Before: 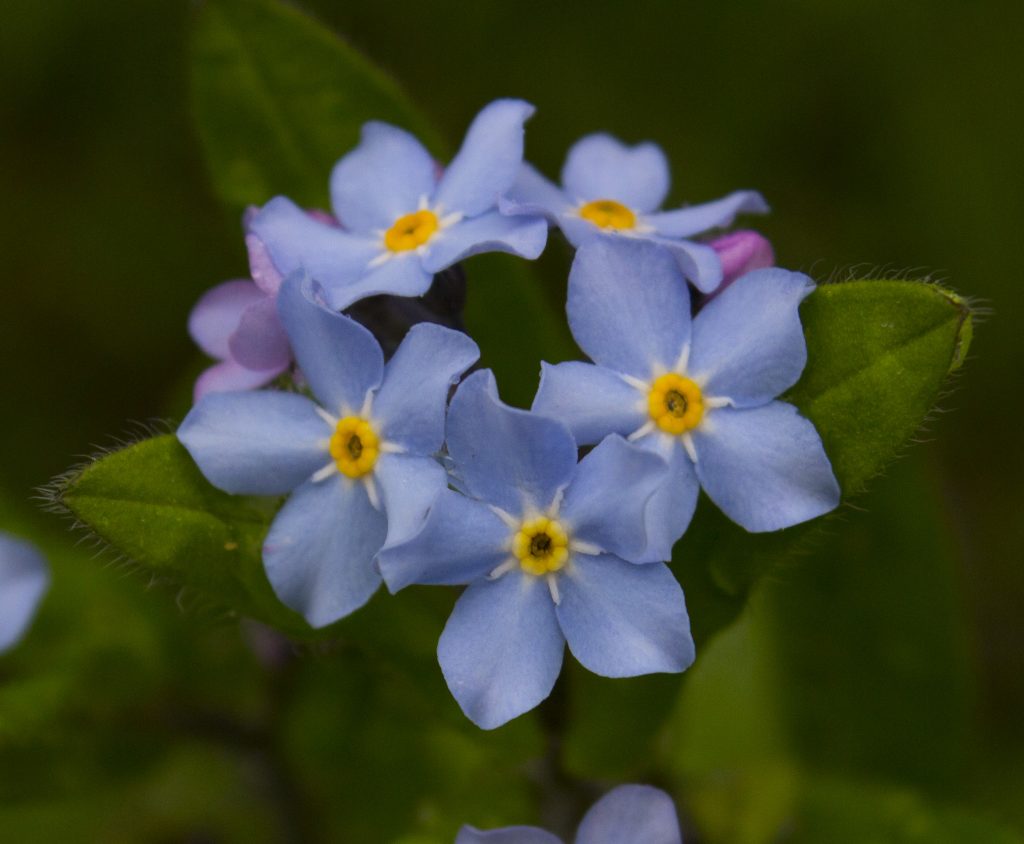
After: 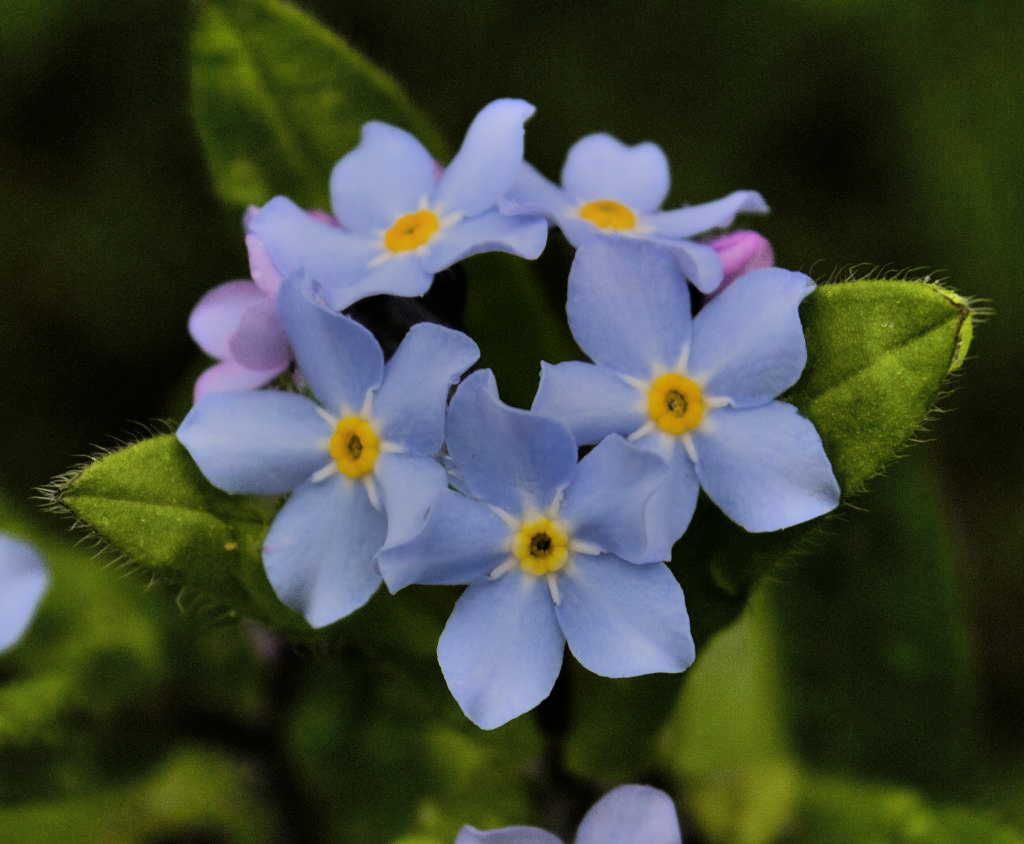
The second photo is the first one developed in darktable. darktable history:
filmic rgb: black relative exposure -6.15 EV, white relative exposure 6.96 EV, hardness 2.23, color science v6 (2022)
shadows and highlights: shadows 60, soften with gaussian
